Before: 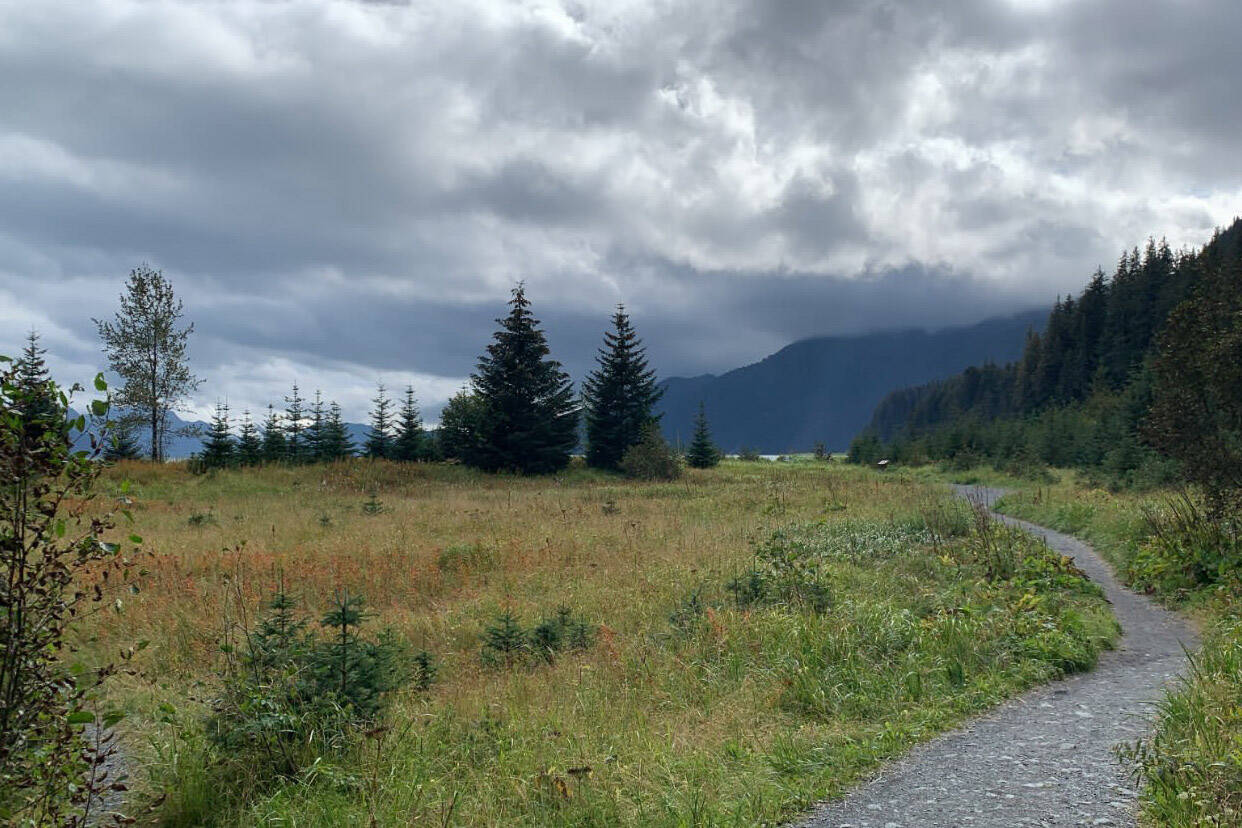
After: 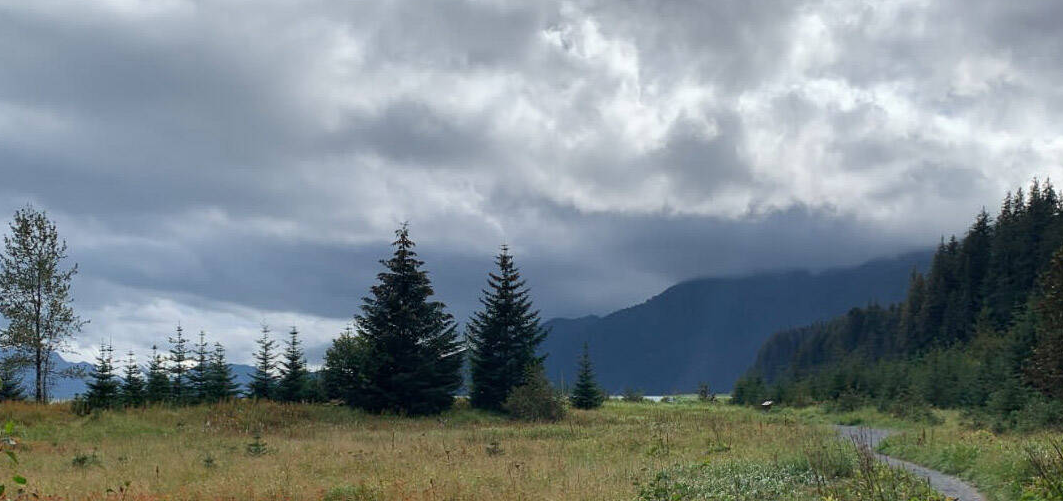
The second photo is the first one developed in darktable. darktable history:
crop and rotate: left 9.364%, top 7.315%, right 4.983%, bottom 32.16%
